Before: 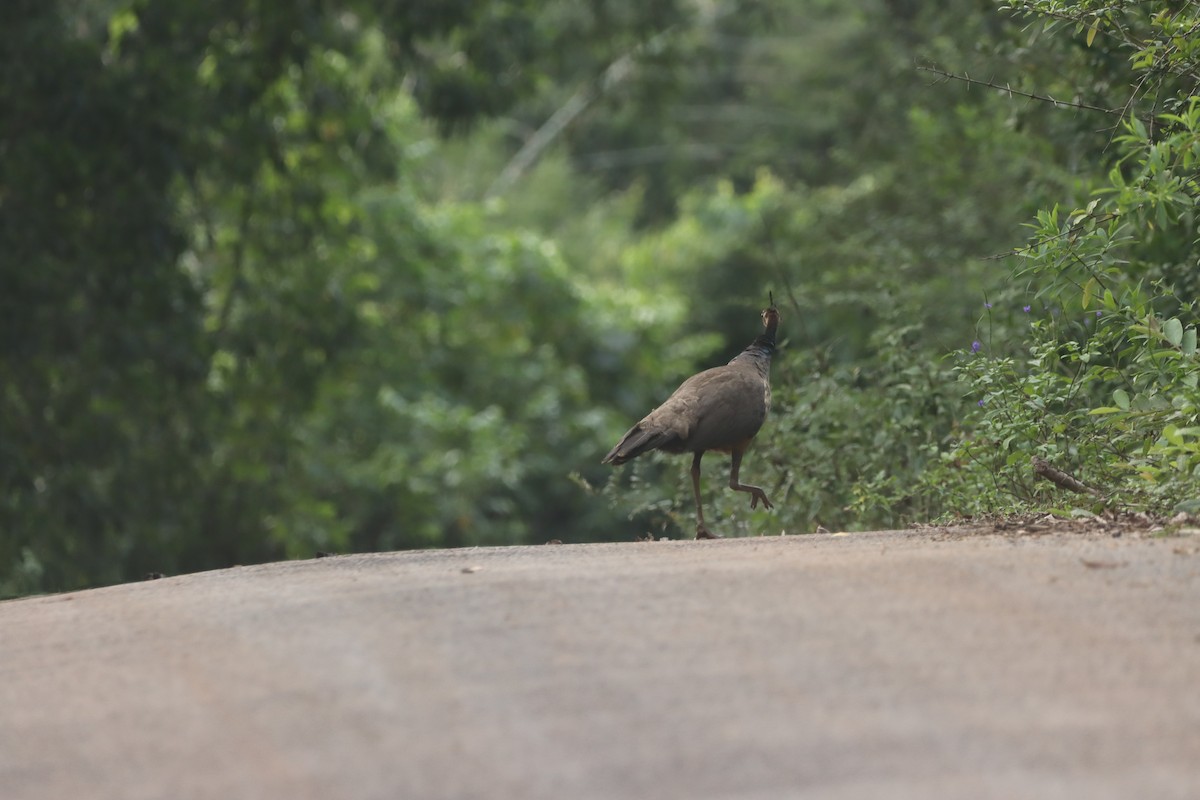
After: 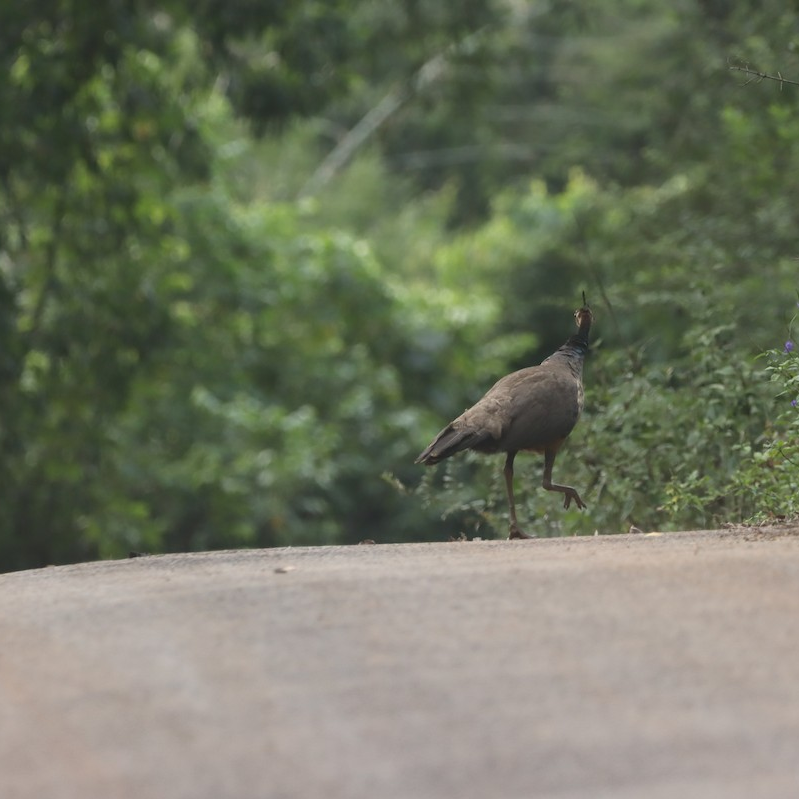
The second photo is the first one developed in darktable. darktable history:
crop and rotate: left 15.607%, right 17.769%
